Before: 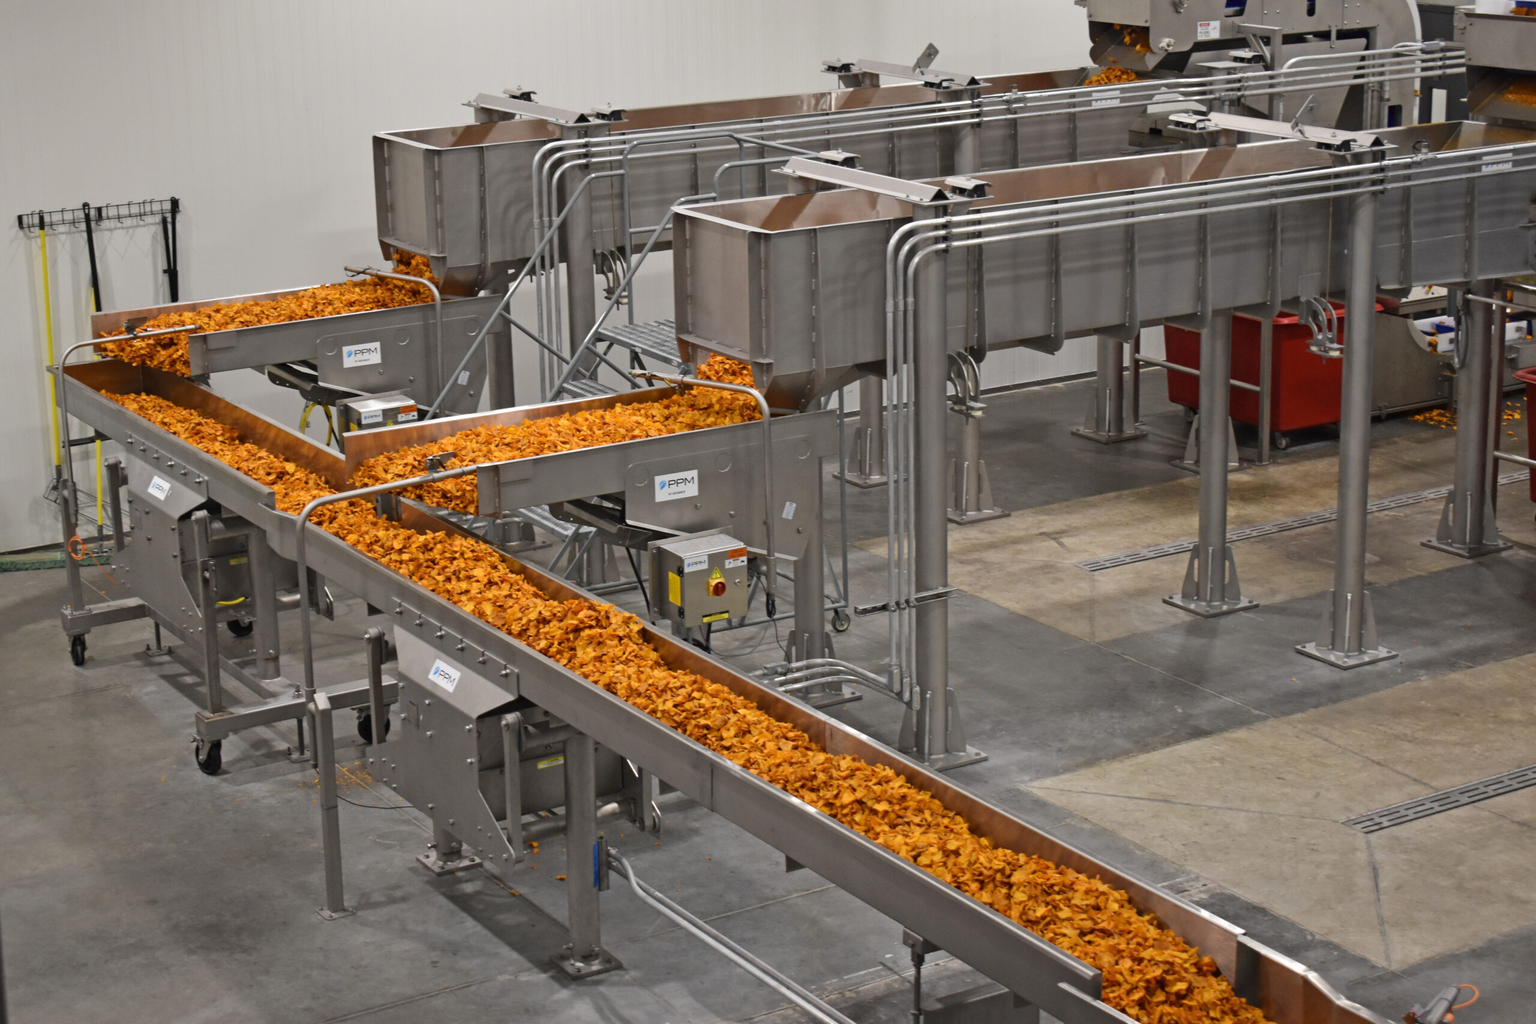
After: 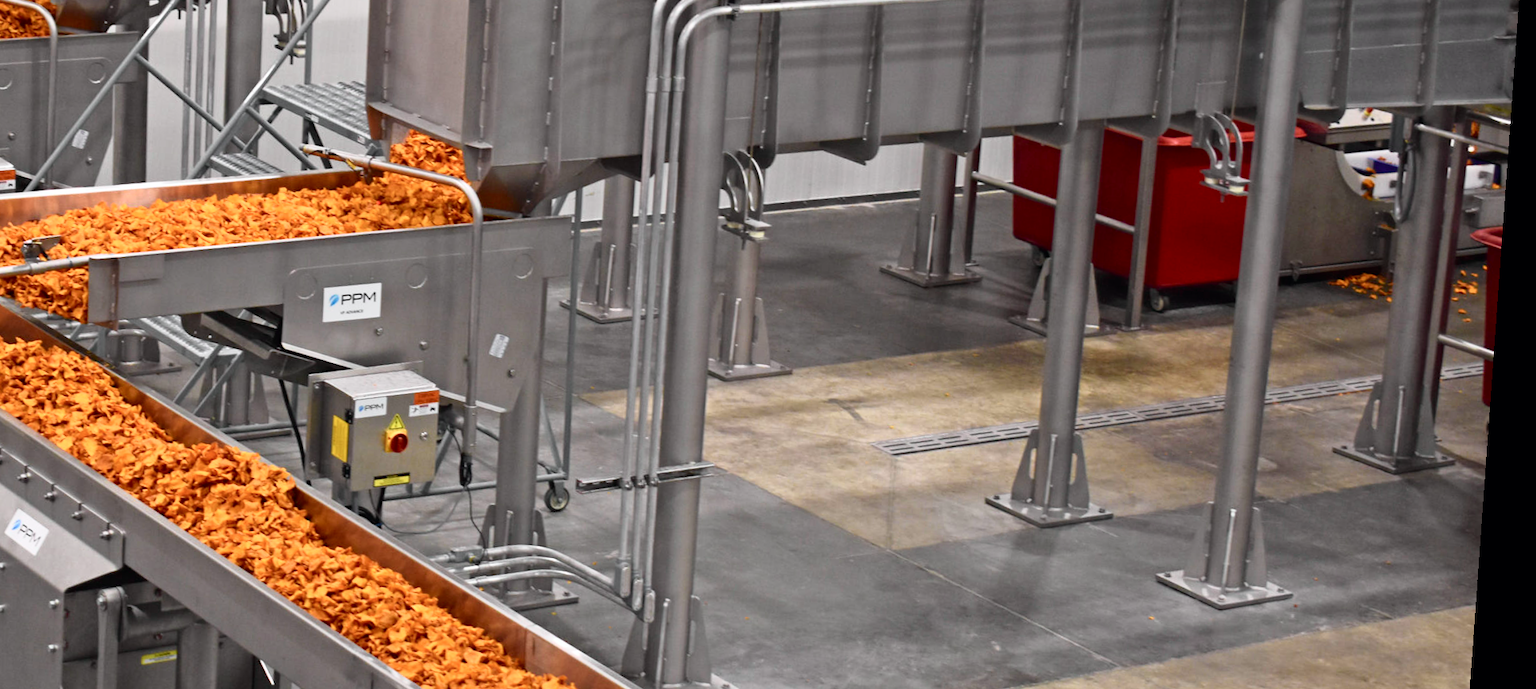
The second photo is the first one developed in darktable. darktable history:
tone curve: curves: ch0 [(0, 0) (0.051, 0.027) (0.096, 0.071) (0.241, 0.247) (0.455, 0.52) (0.594, 0.692) (0.715, 0.845) (0.84, 0.936) (1, 1)]; ch1 [(0, 0) (0.1, 0.038) (0.318, 0.243) (0.399, 0.351) (0.478, 0.469) (0.499, 0.499) (0.534, 0.549) (0.565, 0.605) (0.601, 0.644) (0.666, 0.701) (1, 1)]; ch2 [(0, 0) (0.453, 0.45) (0.479, 0.483) (0.504, 0.499) (0.52, 0.508) (0.561, 0.573) (0.592, 0.617) (0.824, 0.815) (1, 1)], color space Lab, independent channels, preserve colors none
crop and rotate: left 27.938%, top 27.046%, bottom 27.046%
rotate and perspective: rotation 4.1°, automatic cropping off
